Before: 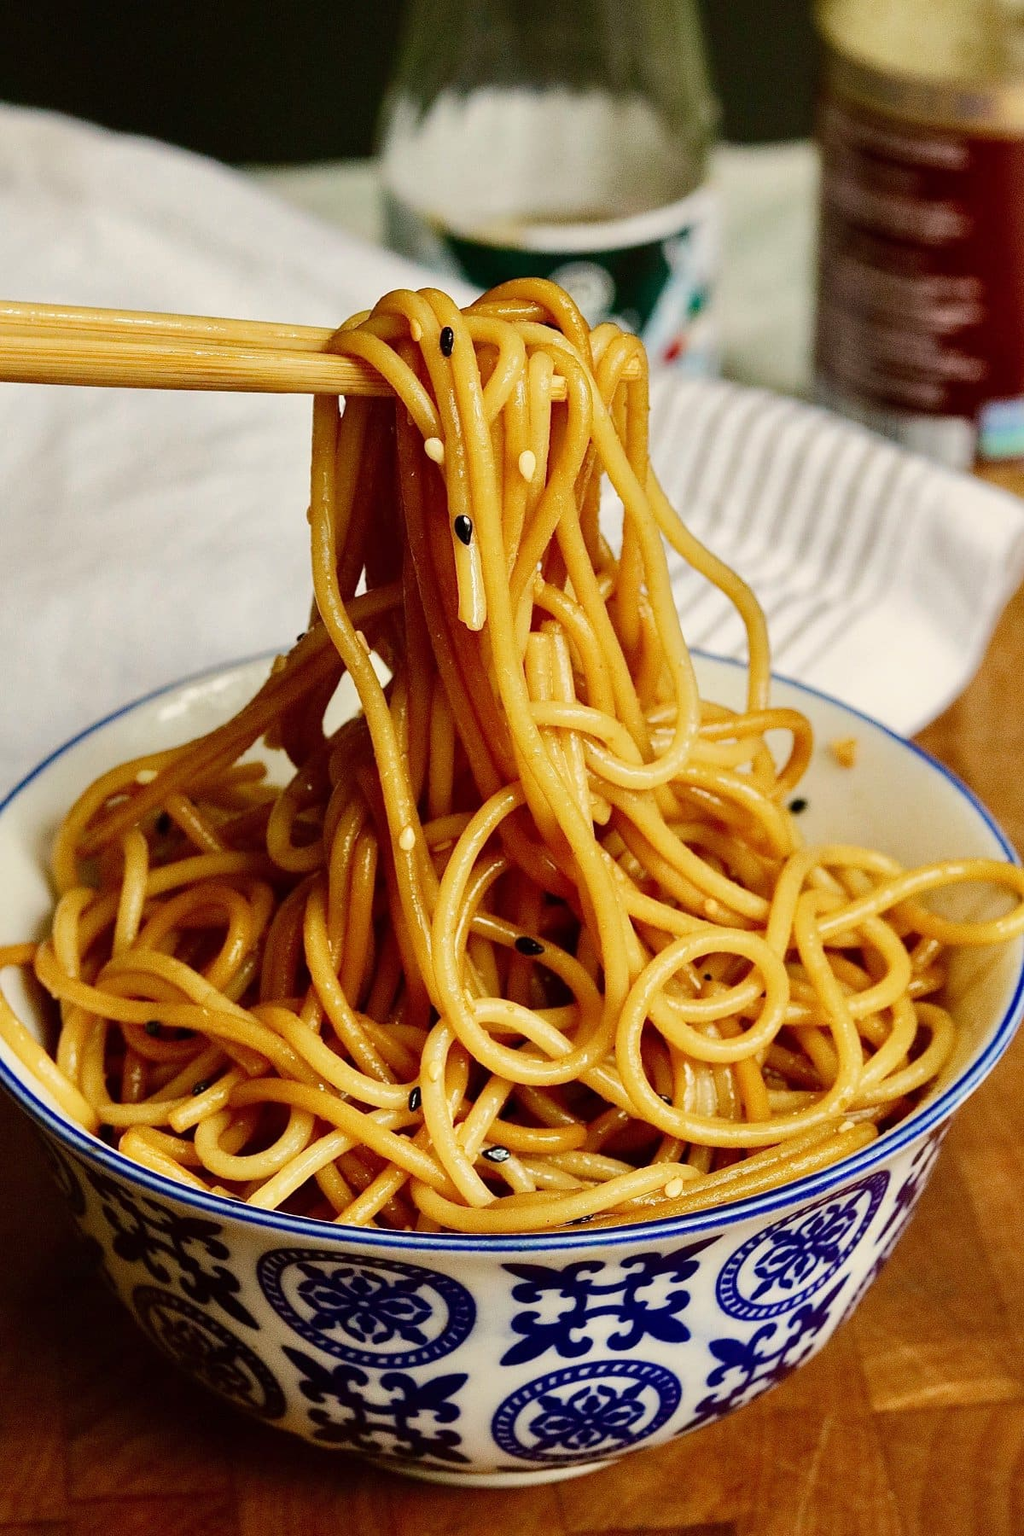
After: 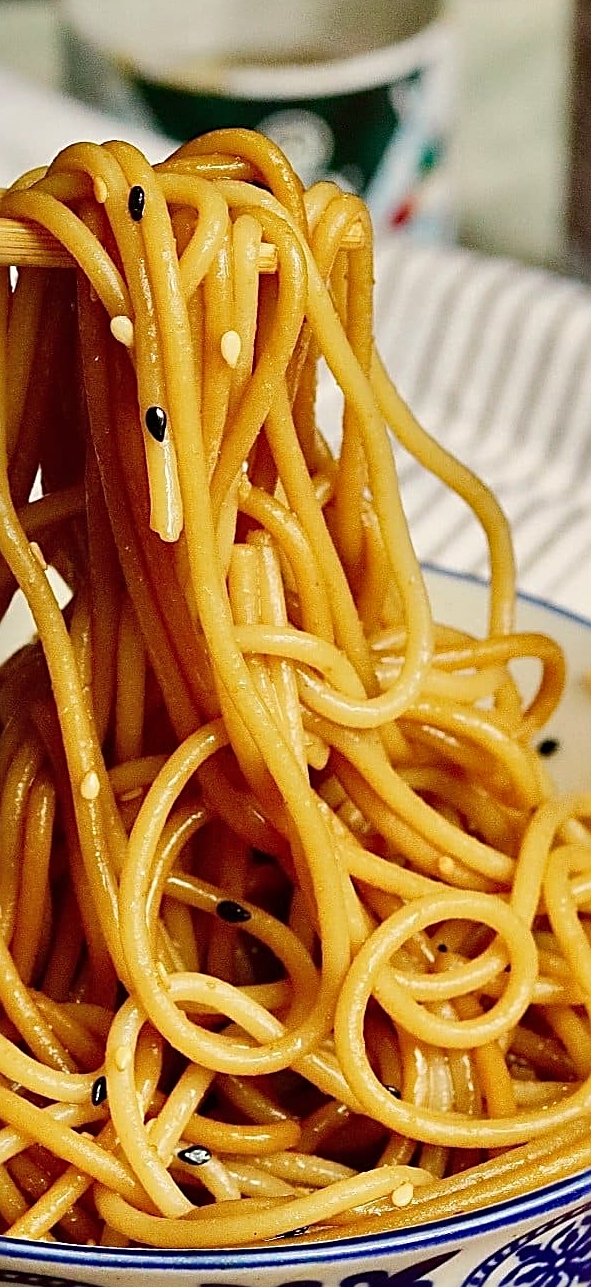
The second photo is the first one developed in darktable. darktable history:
crop: left 32.278%, top 10.953%, right 18.432%, bottom 17.522%
sharpen: radius 2.533, amount 0.622
shadows and highlights: shadows 36.95, highlights -27.07, soften with gaussian
